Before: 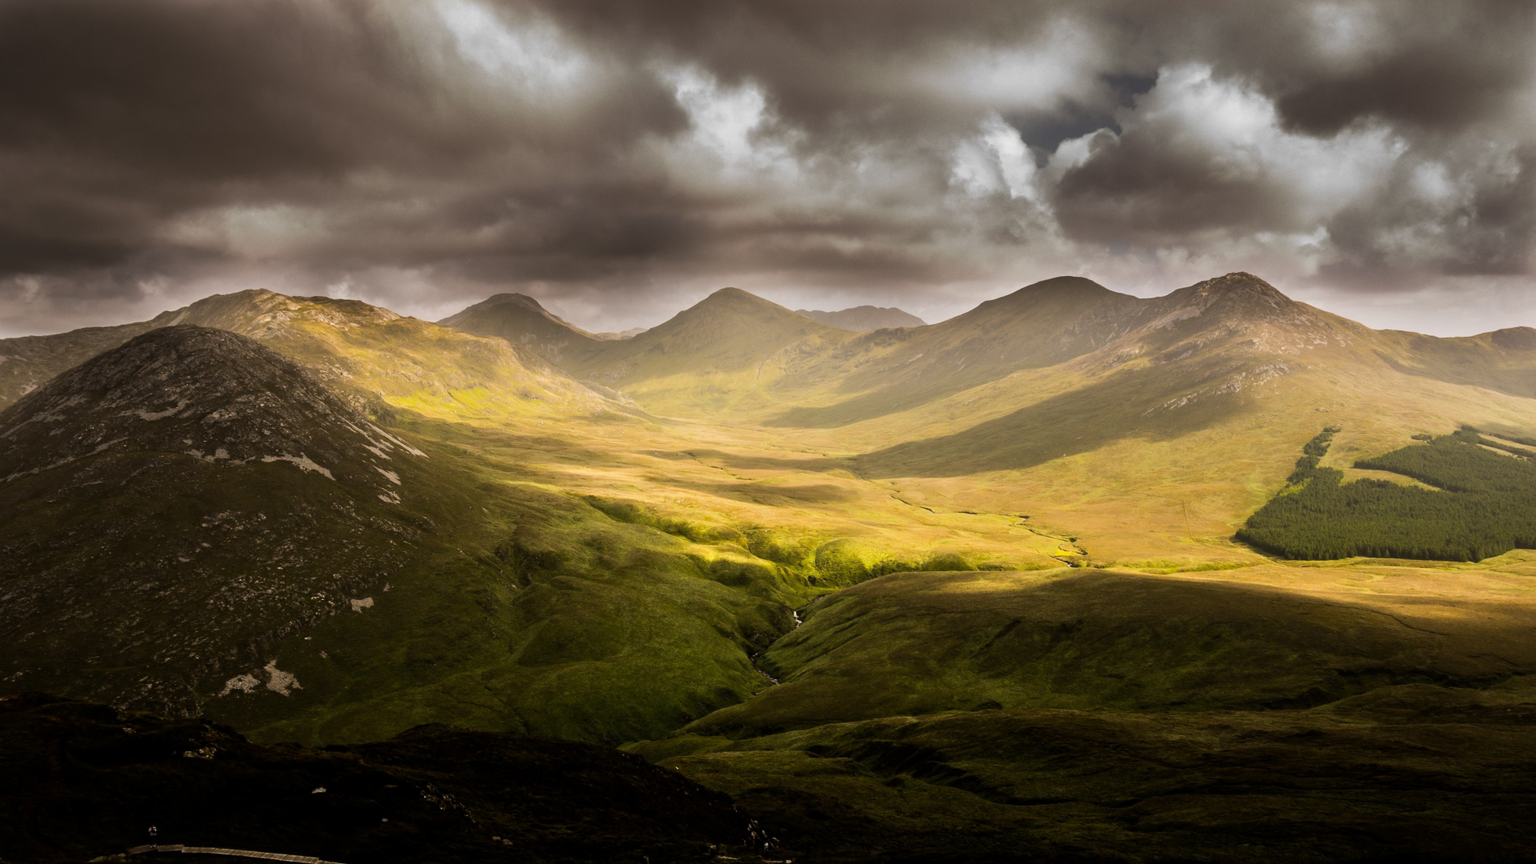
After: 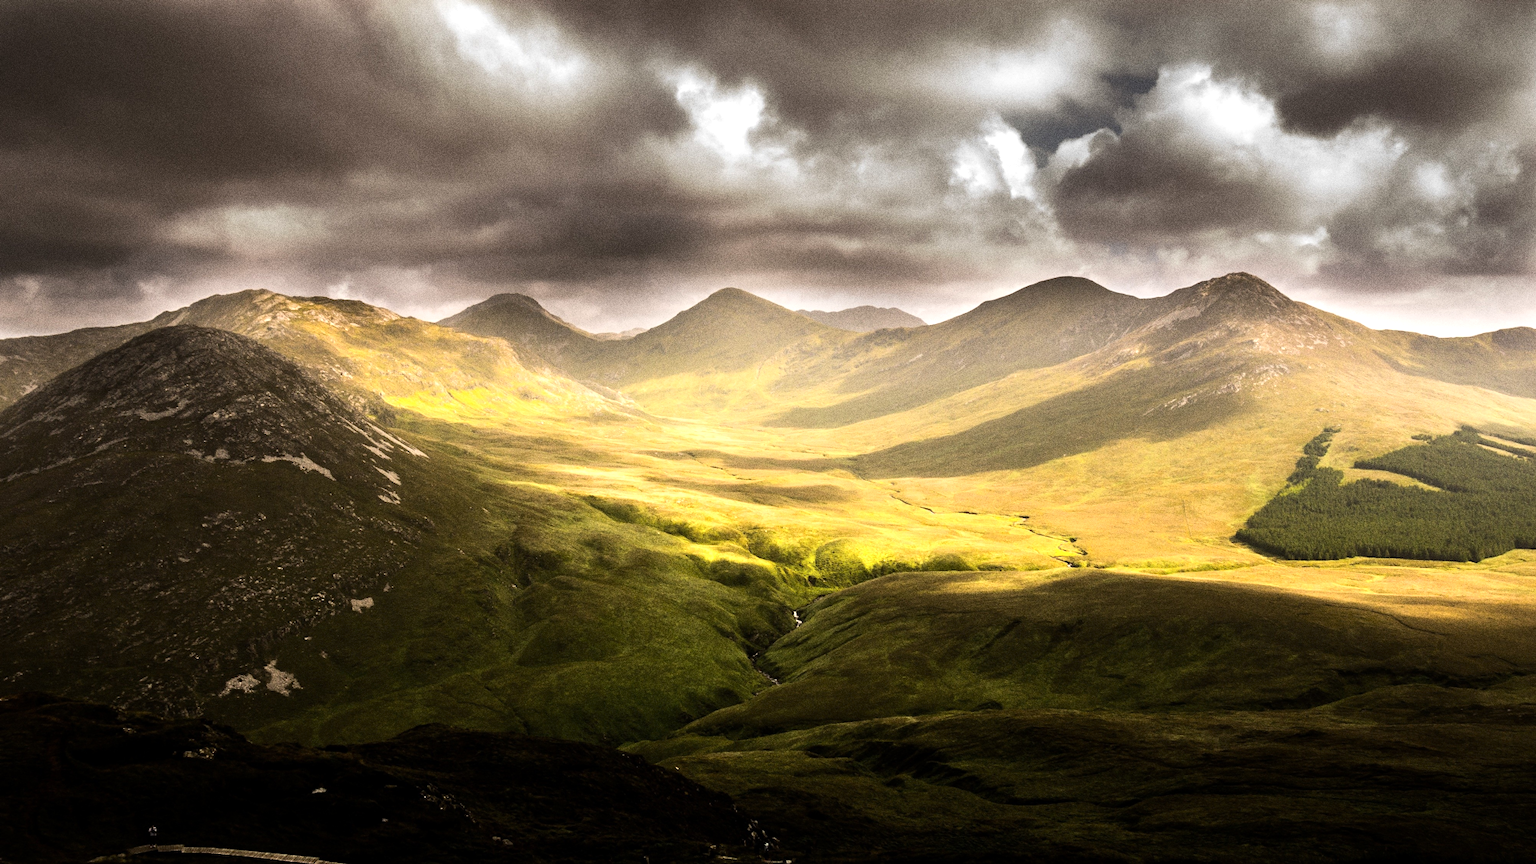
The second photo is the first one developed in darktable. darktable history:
tone equalizer: -8 EV -0.417 EV, -7 EV -0.389 EV, -6 EV -0.333 EV, -5 EV -0.222 EV, -3 EV 0.222 EV, -2 EV 0.333 EV, -1 EV 0.389 EV, +0 EV 0.417 EV, edges refinement/feathering 500, mask exposure compensation -1.57 EV, preserve details no
exposure: exposure 0.376 EV, compensate highlight preservation false
grain: coarseness 0.09 ISO, strength 40%
contrast brightness saturation: saturation -0.05
